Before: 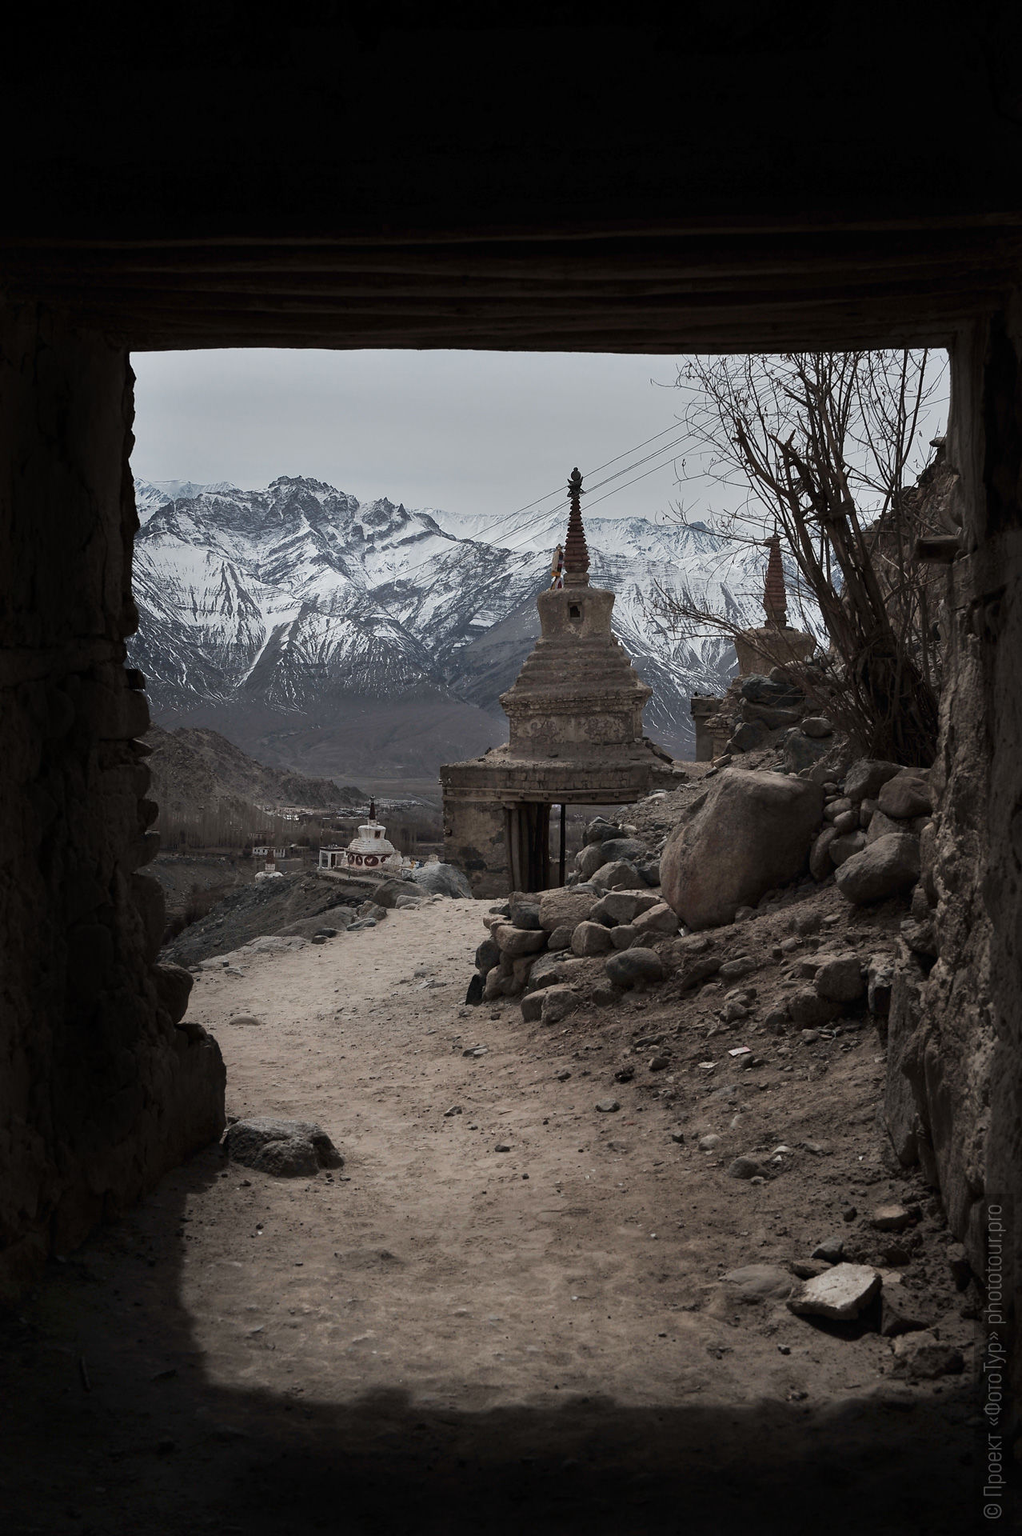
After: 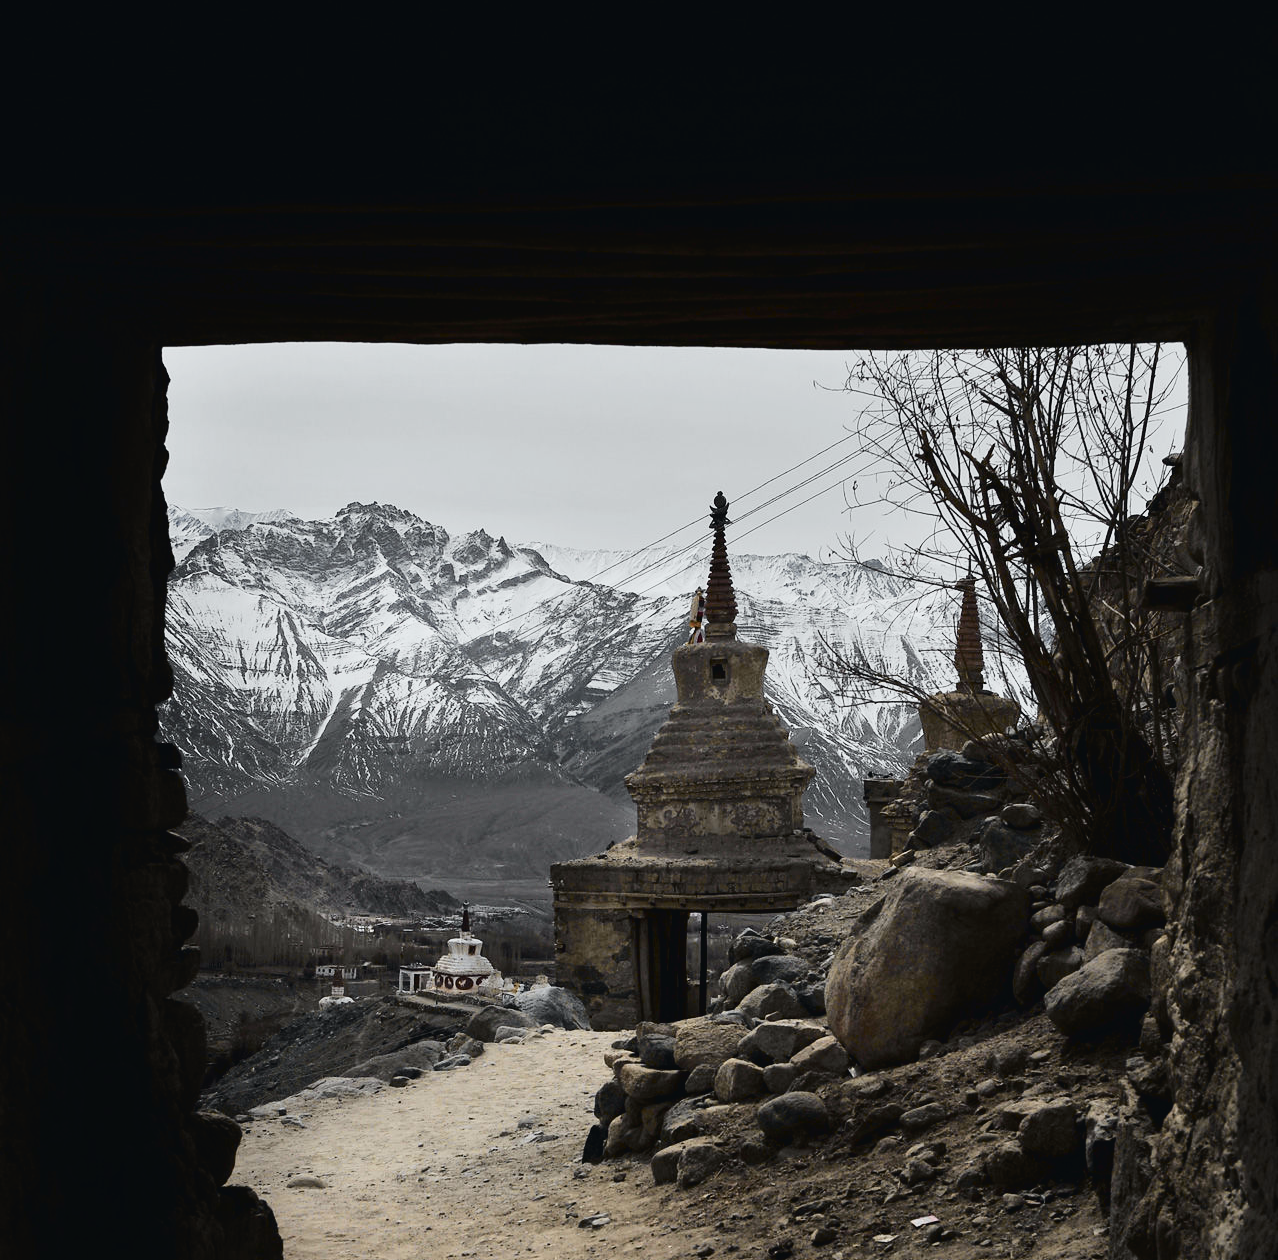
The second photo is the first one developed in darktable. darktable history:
tone curve: curves: ch0 [(0, 0.026) (0.058, 0.036) (0.246, 0.214) (0.437, 0.498) (0.55, 0.644) (0.657, 0.767) (0.822, 0.9) (1, 0.961)]; ch1 [(0, 0) (0.346, 0.307) (0.408, 0.369) (0.453, 0.457) (0.476, 0.489) (0.502, 0.498) (0.521, 0.515) (0.537, 0.531) (0.612, 0.641) (0.676, 0.728) (1, 1)]; ch2 [(0, 0) (0.346, 0.34) (0.434, 0.46) (0.485, 0.494) (0.5, 0.494) (0.511, 0.508) (0.537, 0.564) (0.579, 0.599) (0.663, 0.67) (1, 1)], color space Lab, independent channels, preserve colors none
crop and rotate: top 4.848%, bottom 29.503%
